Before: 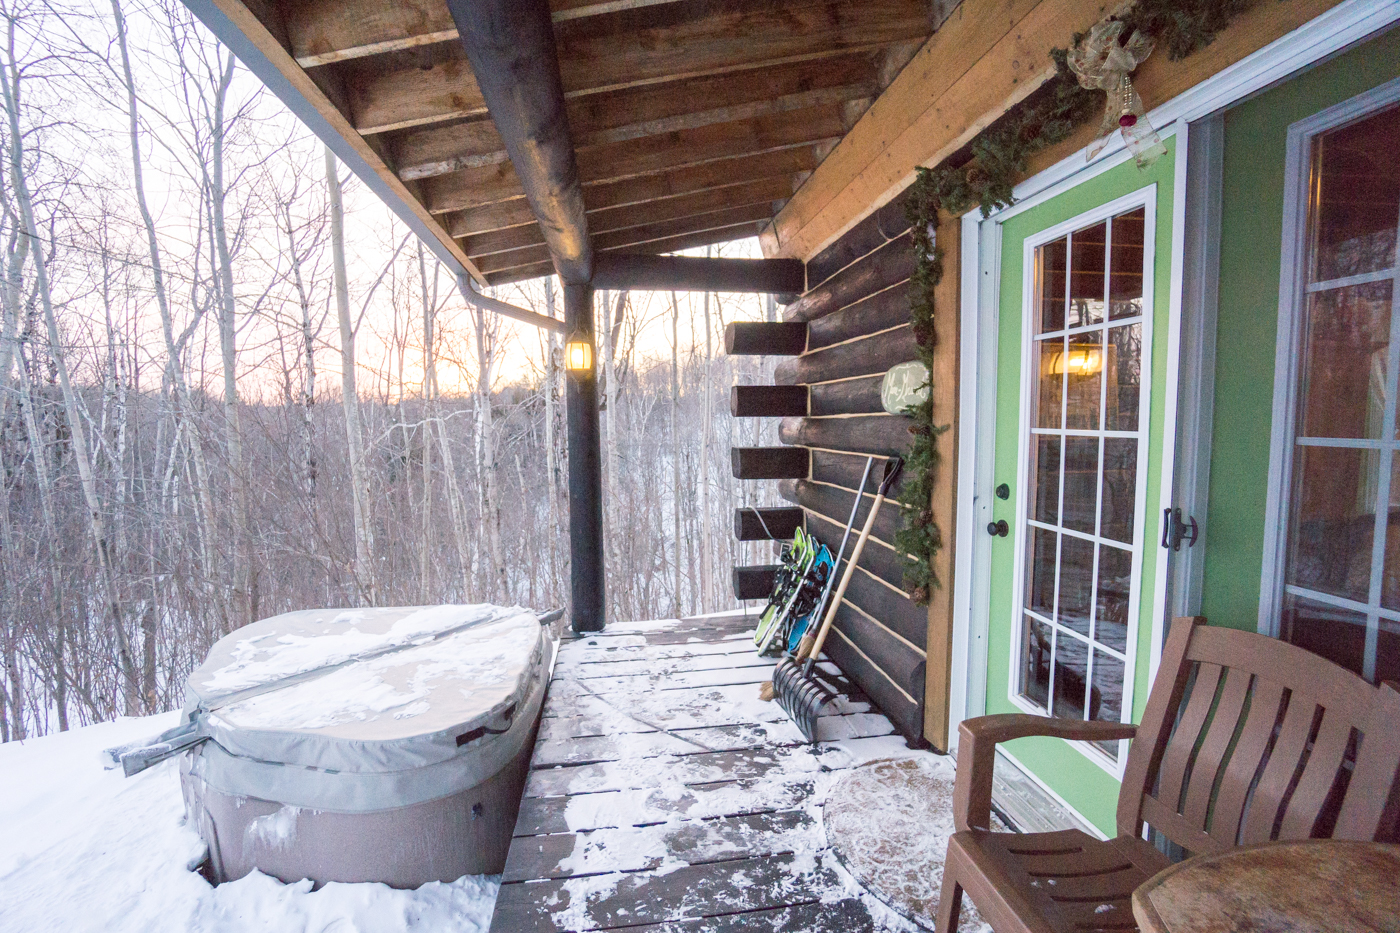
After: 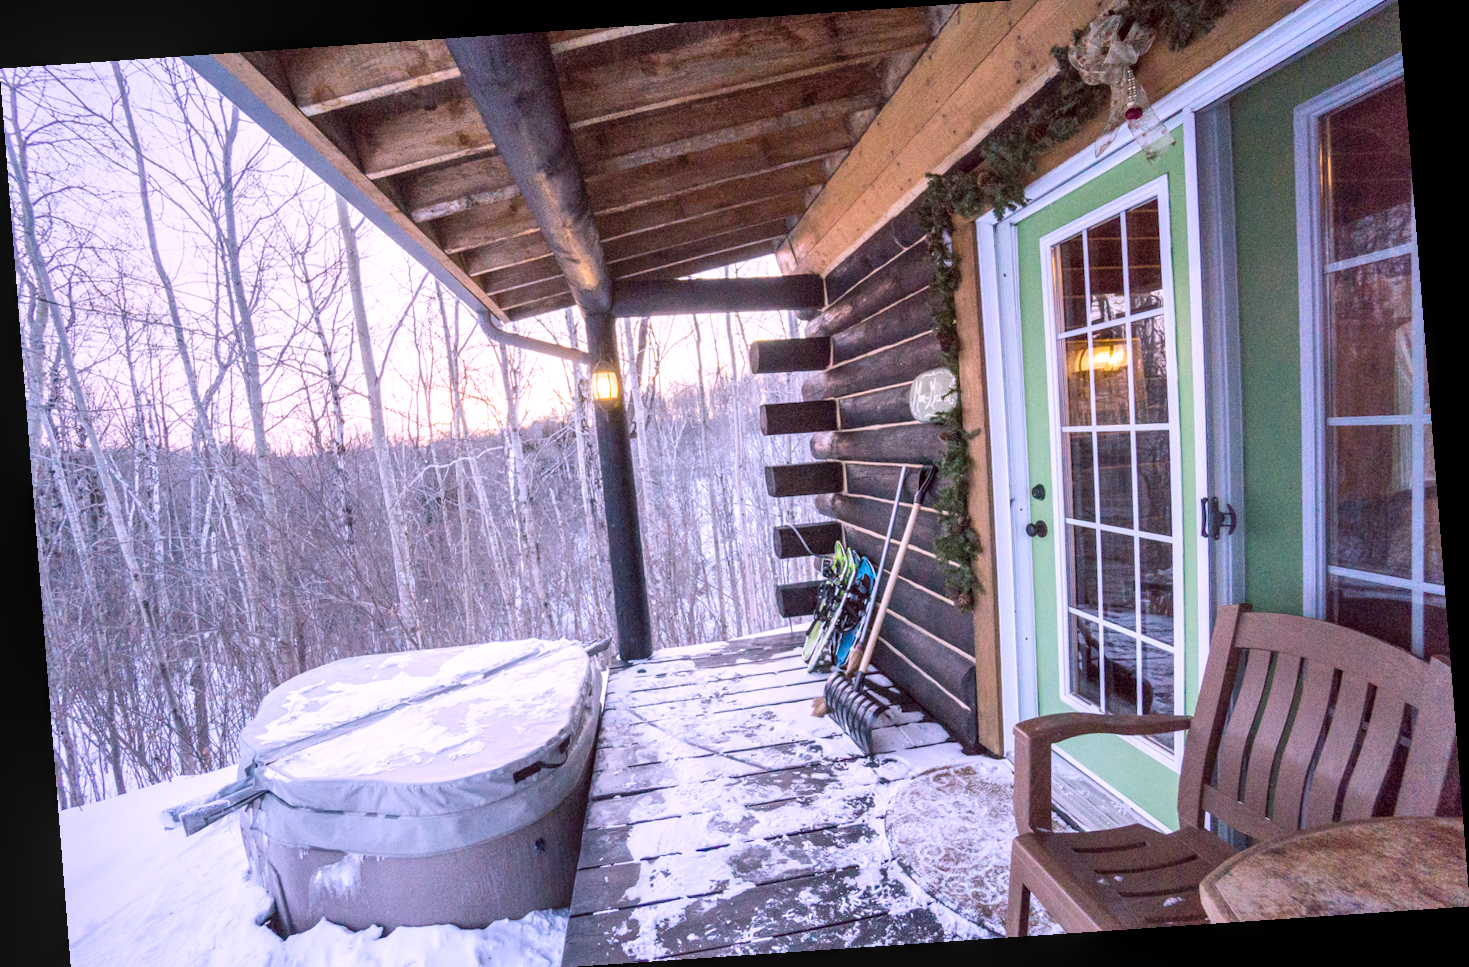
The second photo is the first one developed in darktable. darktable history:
white balance: red 1.042, blue 1.17
local contrast: on, module defaults
contrast brightness saturation: contrast 0.07
crop and rotate: top 2.479%, bottom 3.018%
tone equalizer: on, module defaults
shadows and highlights: shadows 37.27, highlights -28.18, soften with gaussian
rotate and perspective: rotation -4.2°, shear 0.006, automatic cropping off
